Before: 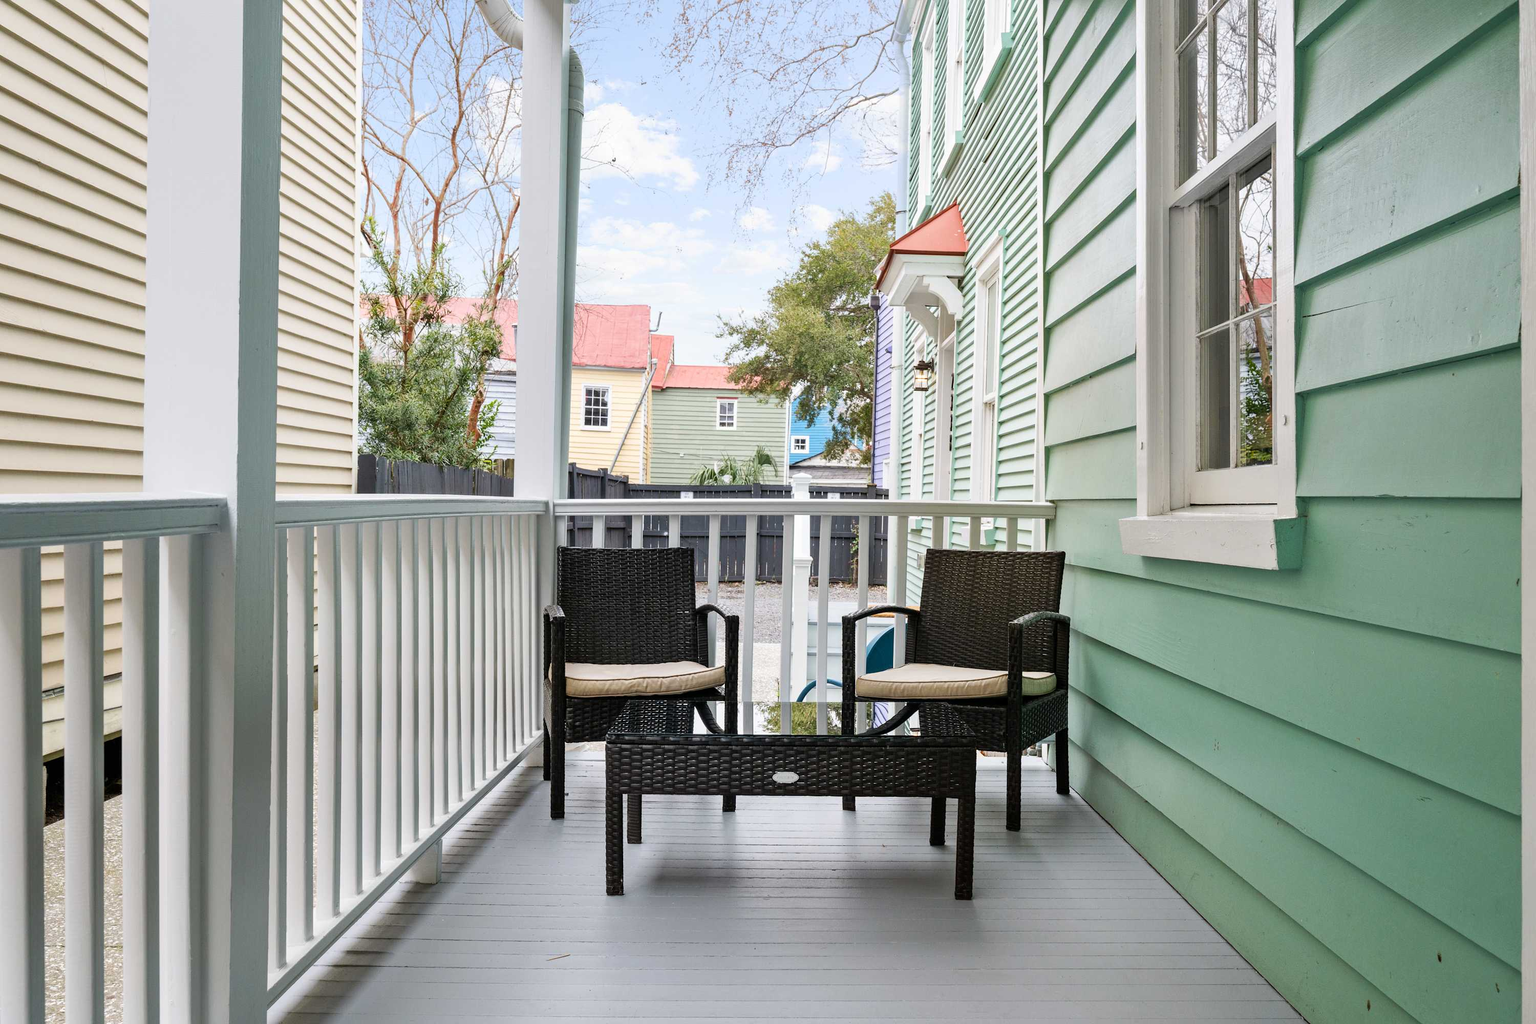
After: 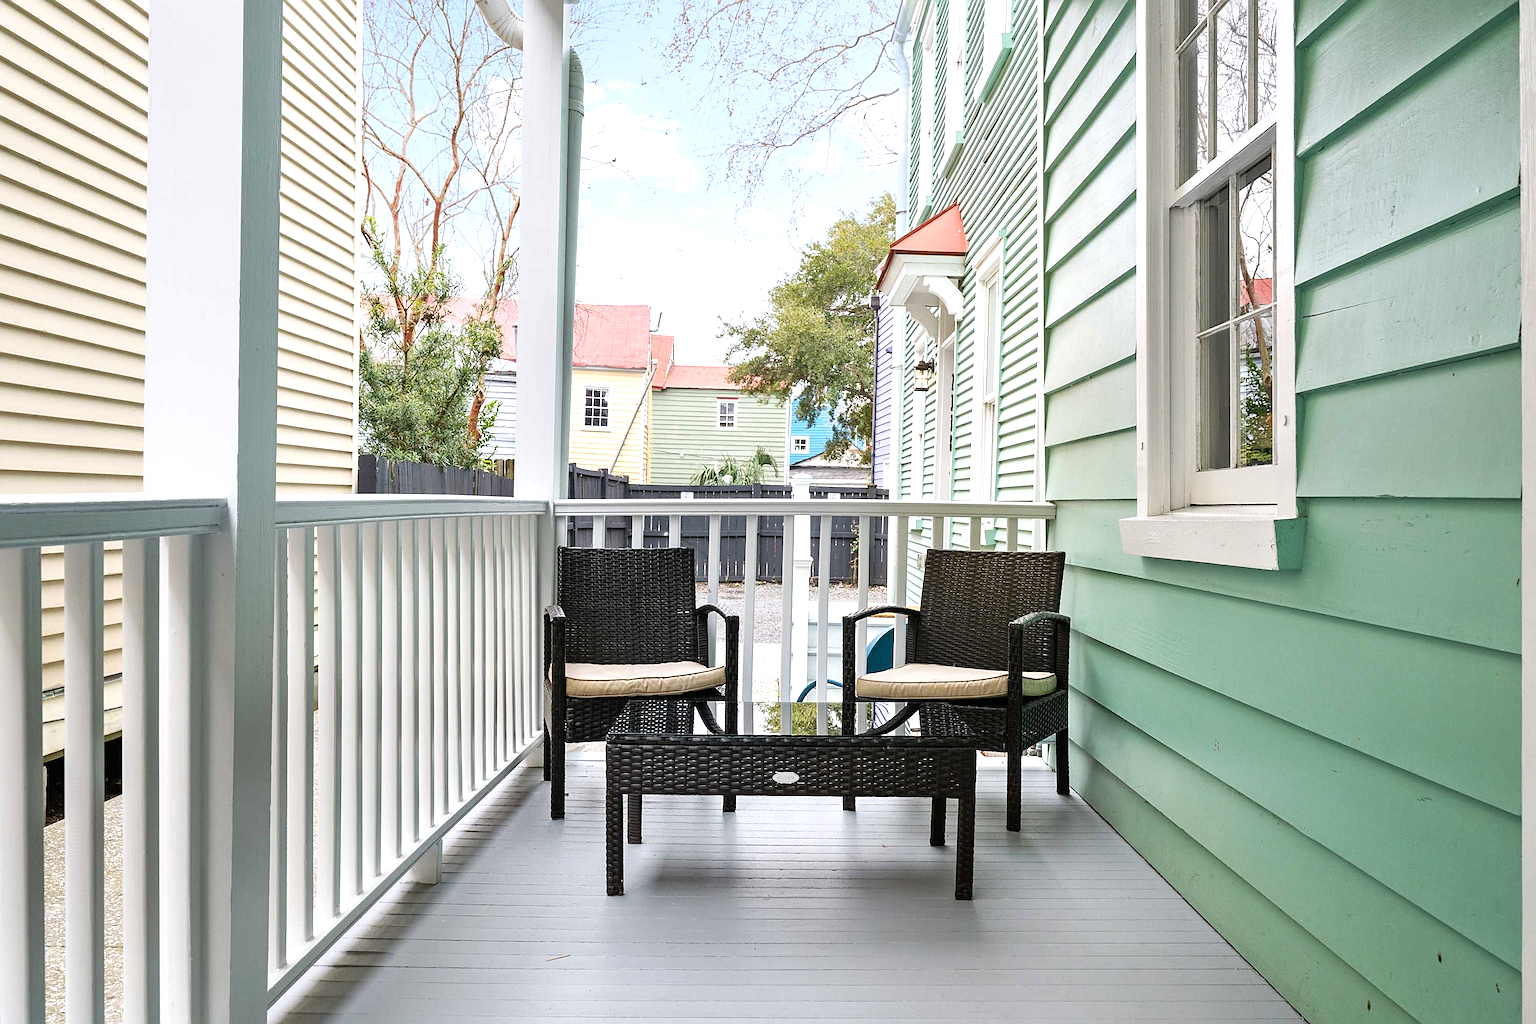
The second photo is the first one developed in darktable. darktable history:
exposure: black level correction 0, exposure 0.4 EV, compensate exposure bias true, compensate highlight preservation false
sharpen: on, module defaults
